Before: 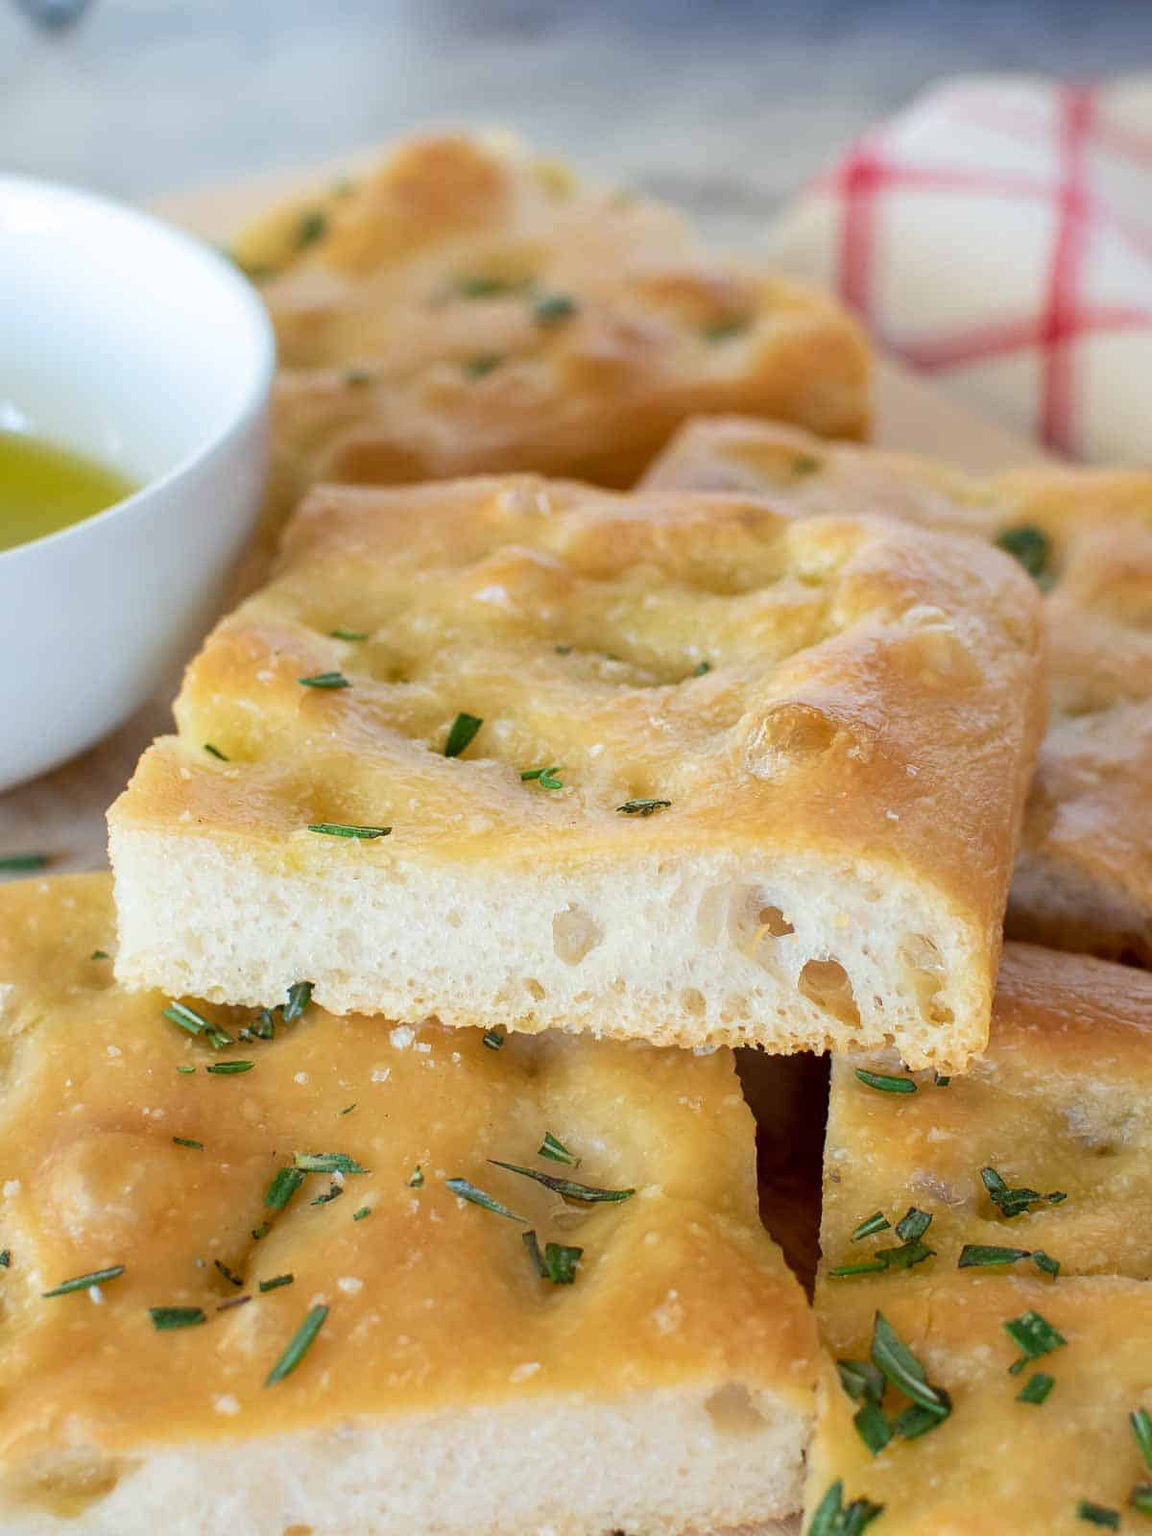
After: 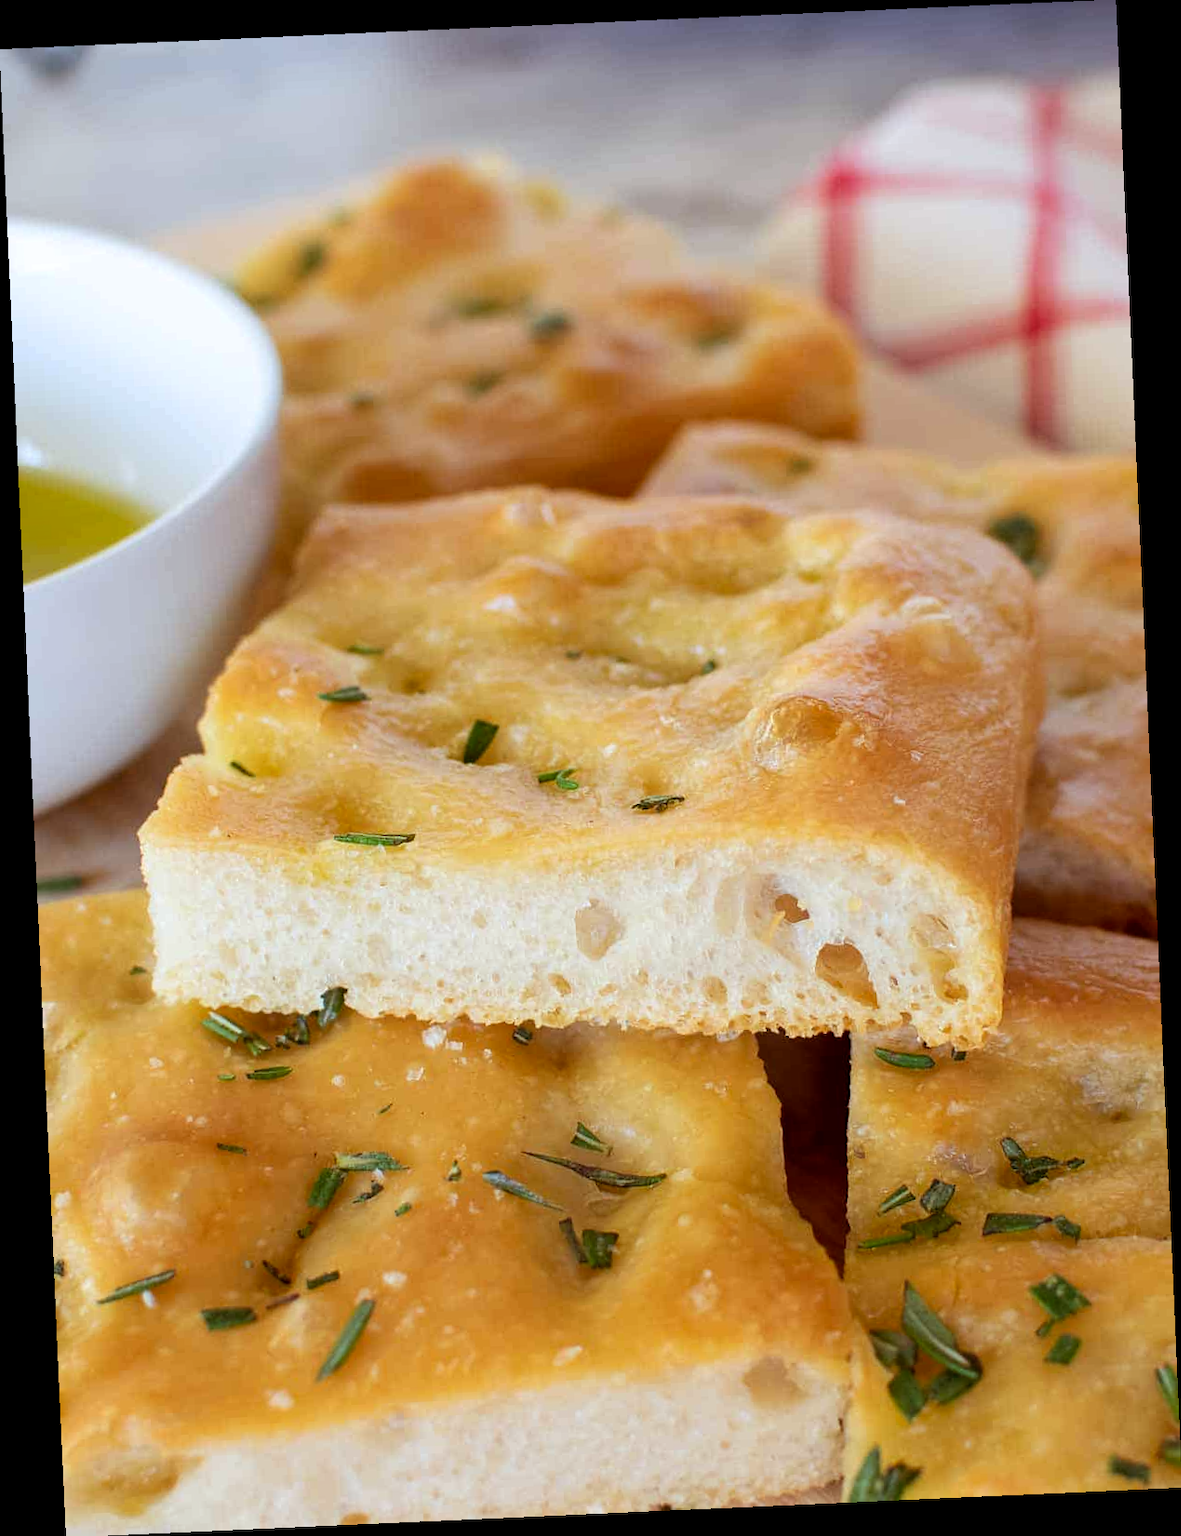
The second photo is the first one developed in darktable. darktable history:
rgb levels: mode RGB, independent channels, levels [[0, 0.5, 1], [0, 0.521, 1], [0, 0.536, 1]]
rotate and perspective: rotation -2.56°, automatic cropping off
tone equalizer: on, module defaults
white balance: red 0.988, blue 1.017
